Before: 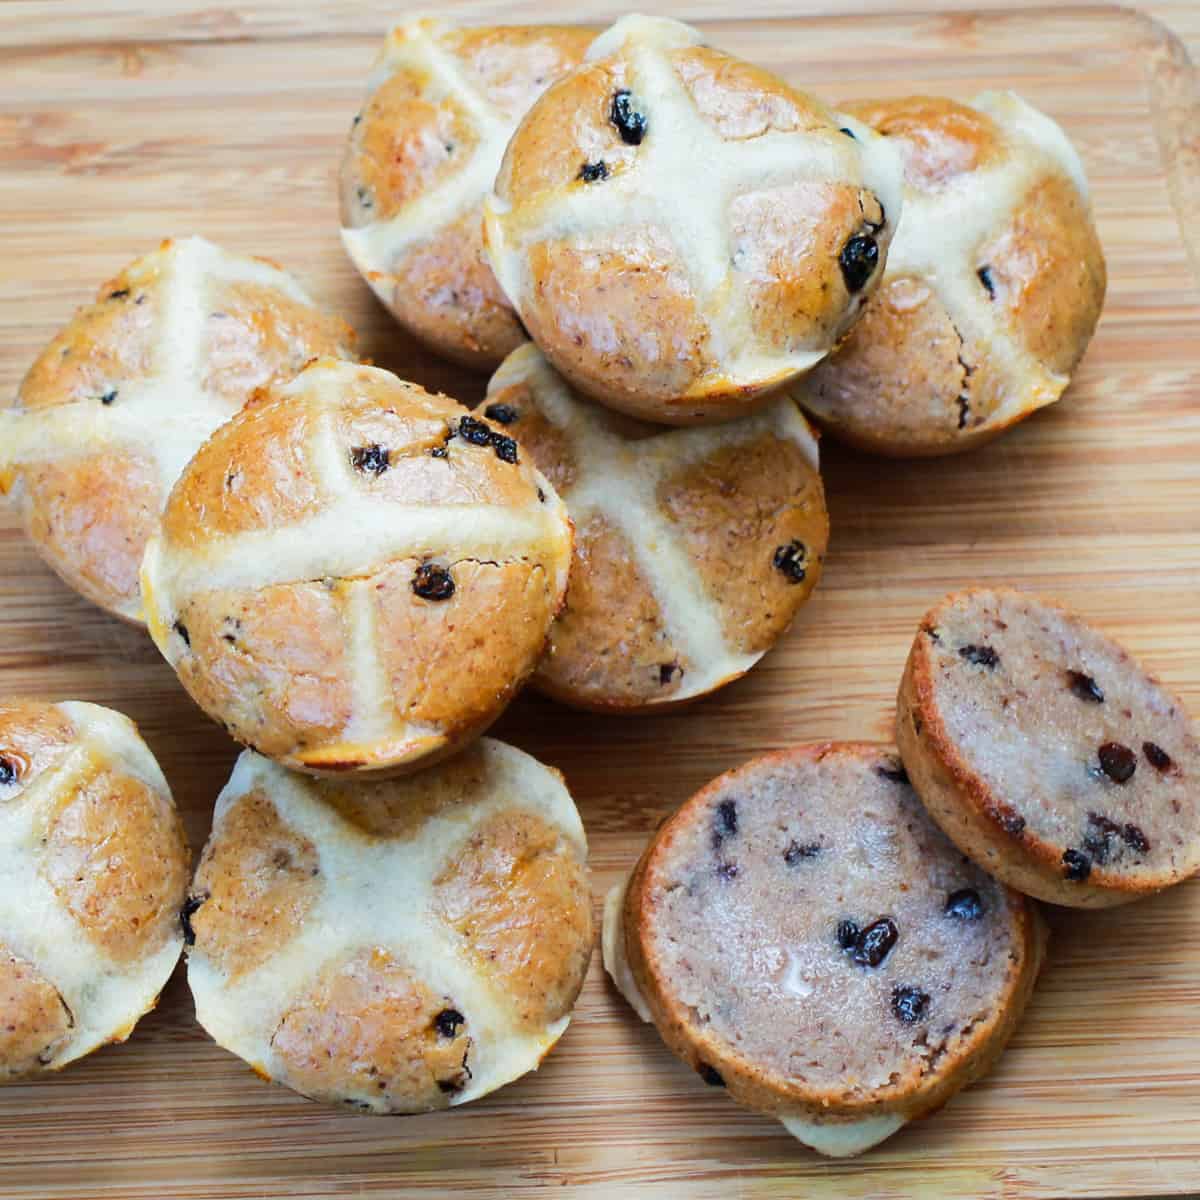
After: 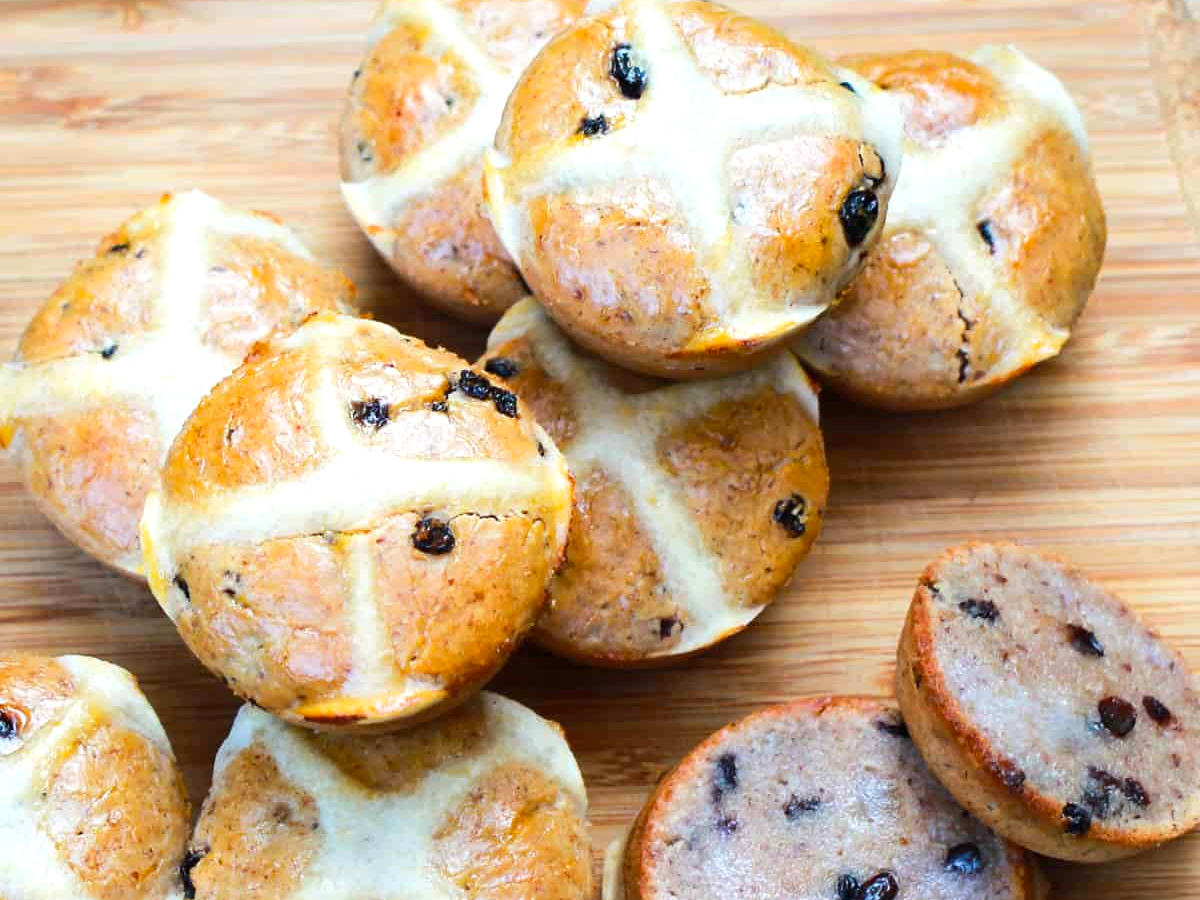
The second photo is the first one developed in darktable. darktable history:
exposure: exposure 0.376 EV, compensate highlight preservation false
crop: top 3.857%, bottom 21.132%
color balance: output saturation 110%
